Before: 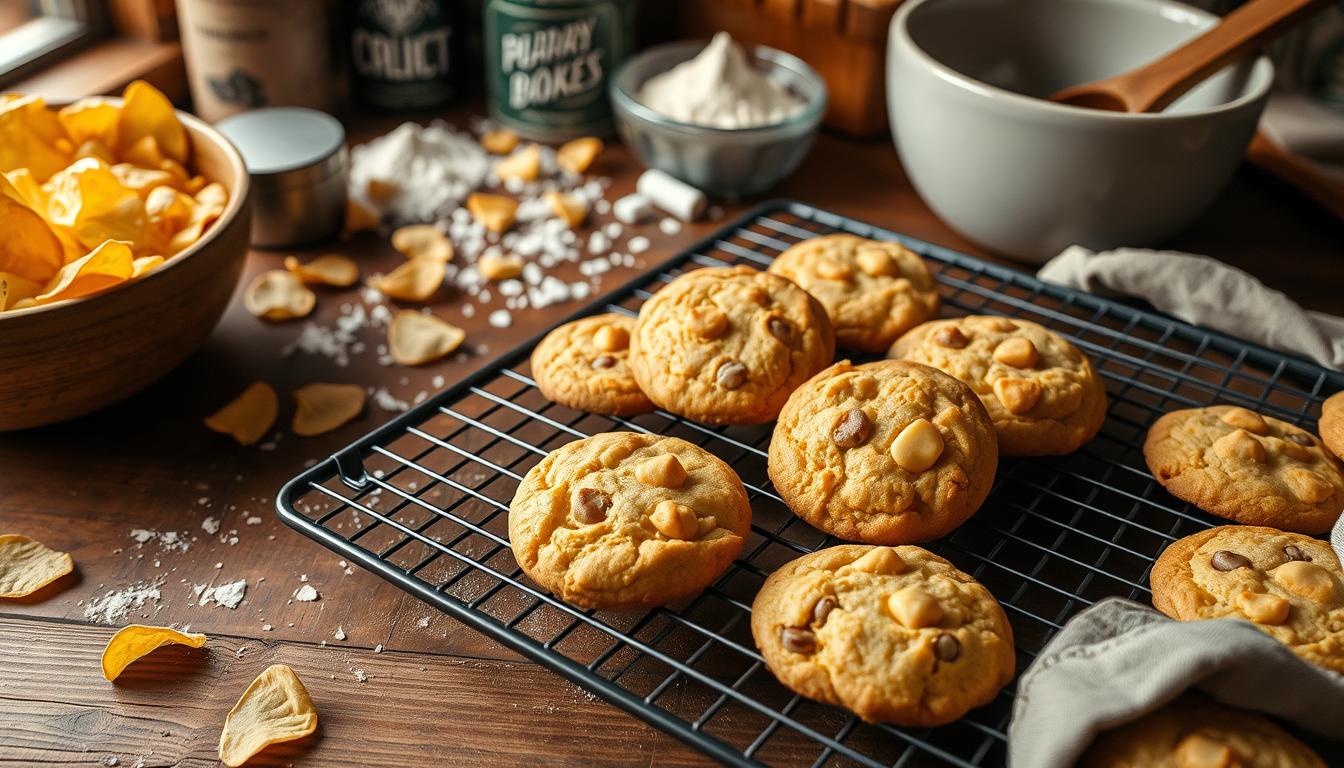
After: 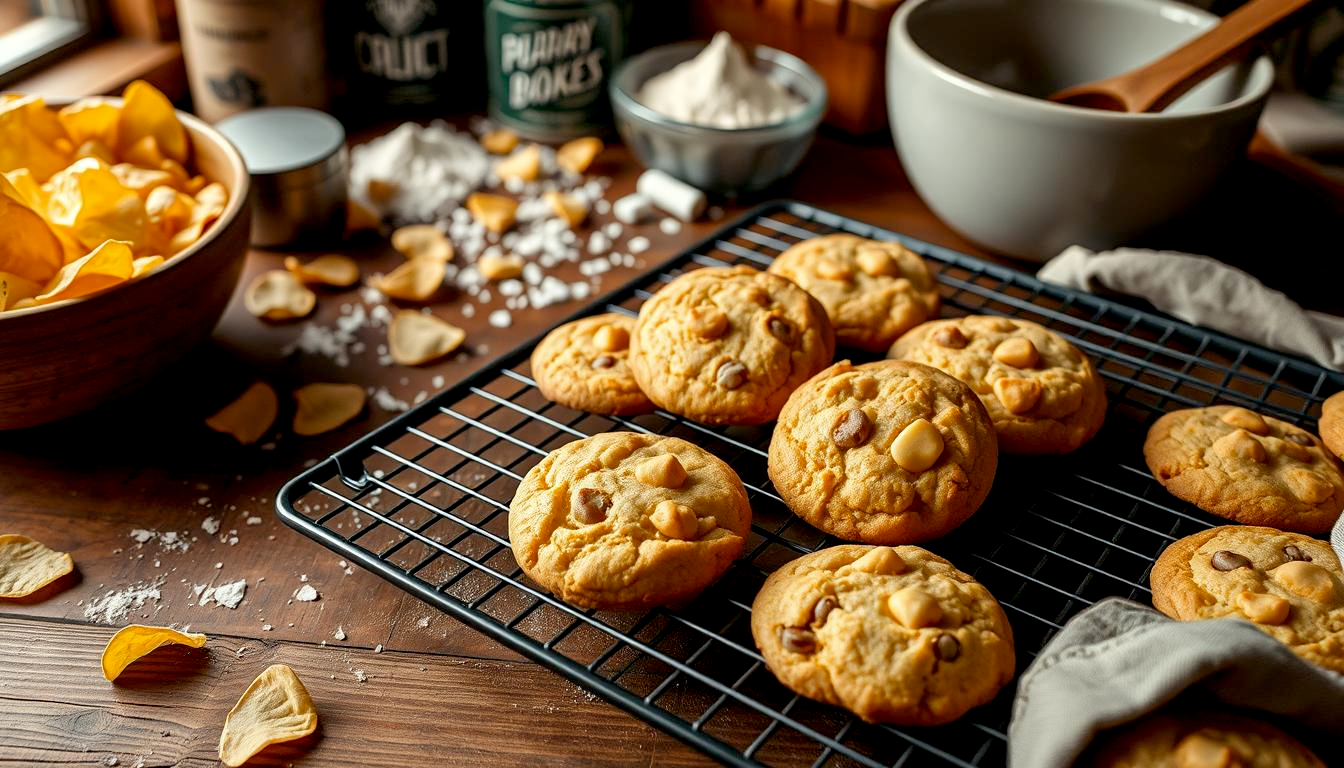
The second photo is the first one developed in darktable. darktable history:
exposure: black level correction 0.009, exposure 0.014 EV, compensate highlight preservation false
